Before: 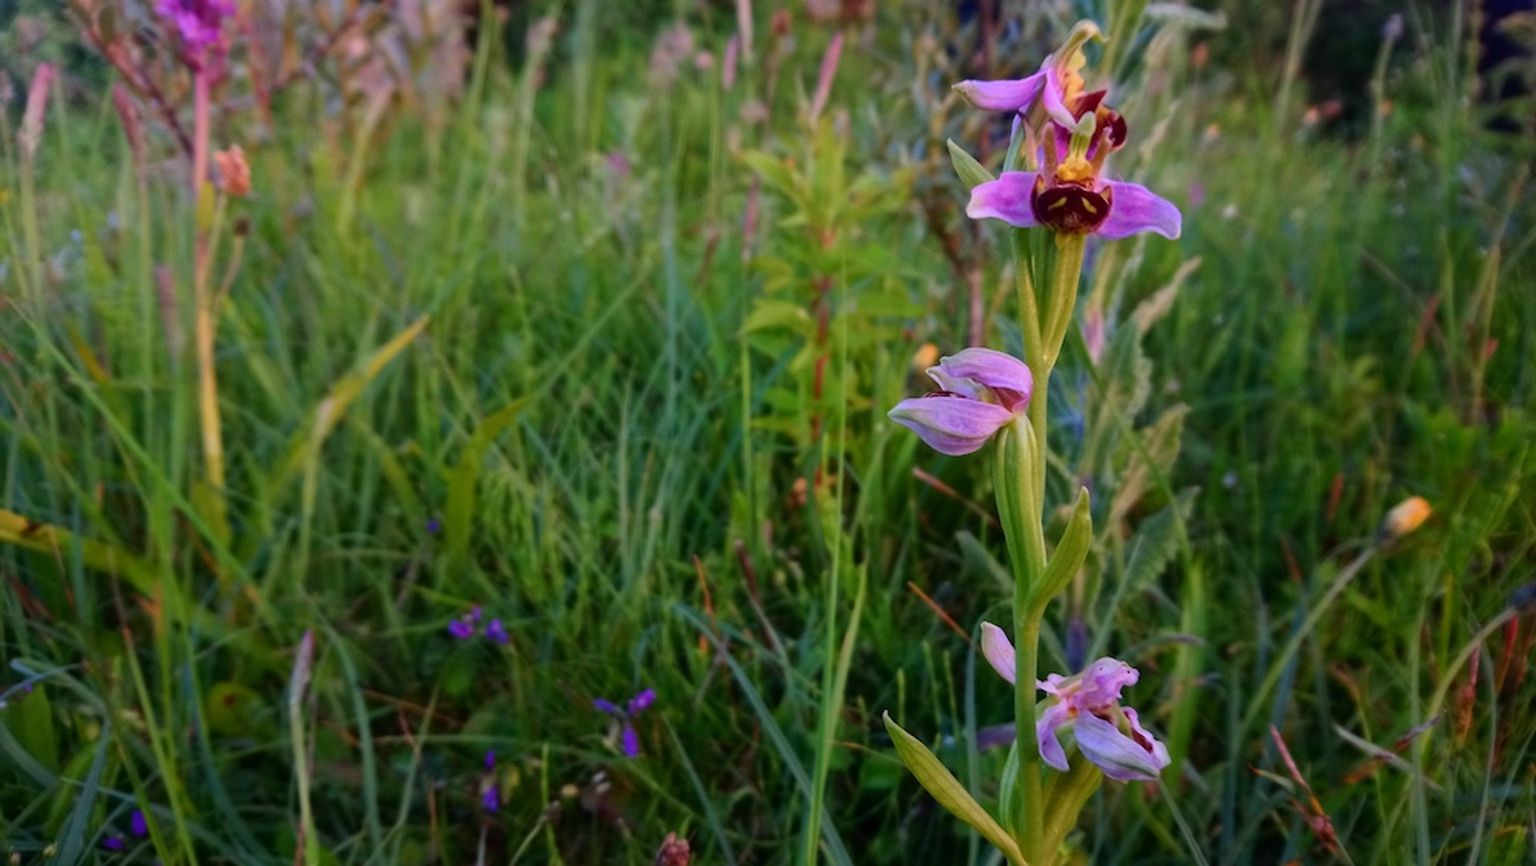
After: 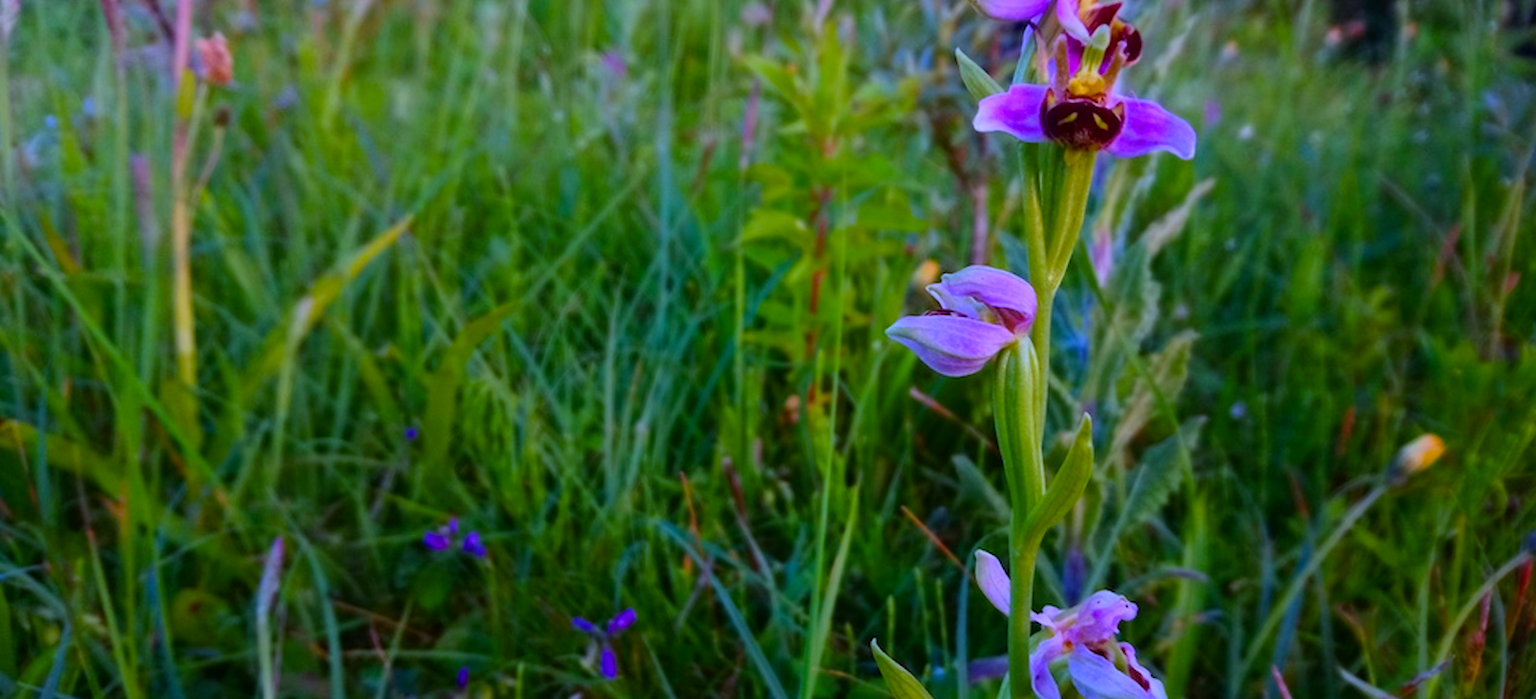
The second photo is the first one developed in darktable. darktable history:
color balance rgb: perceptual saturation grading › global saturation 25%, global vibrance 20%
white balance: red 0.871, blue 1.249
crop and rotate: left 2.991%, top 13.302%, right 1.981%, bottom 12.636%
rotate and perspective: rotation 1.72°, automatic cropping off
